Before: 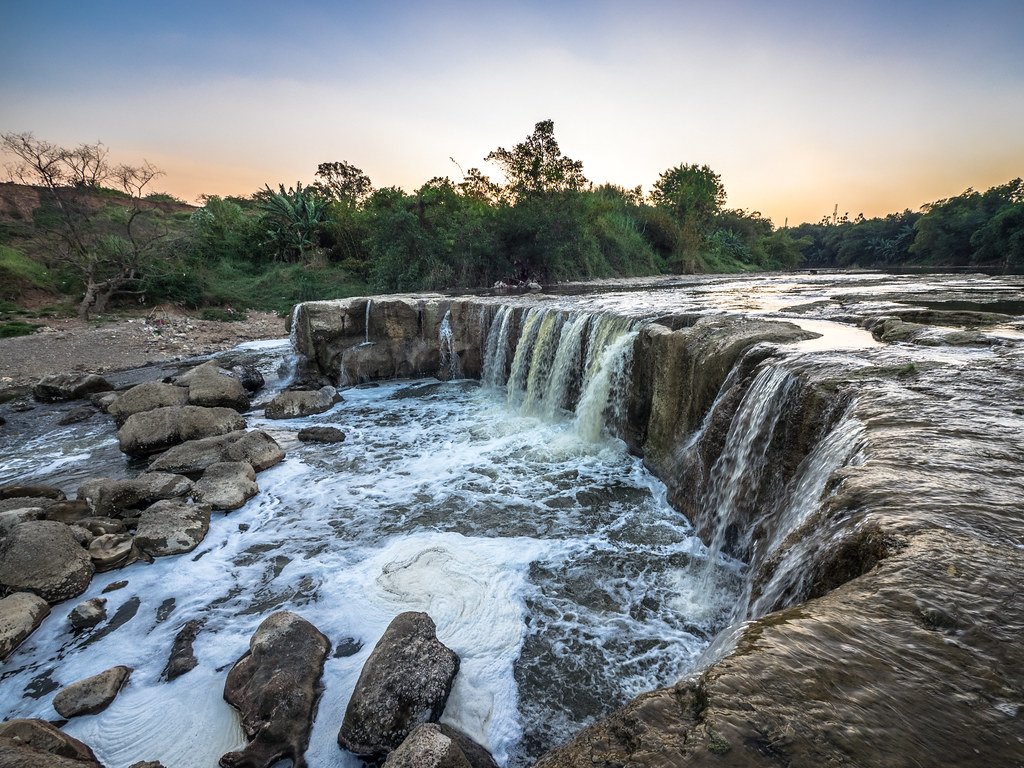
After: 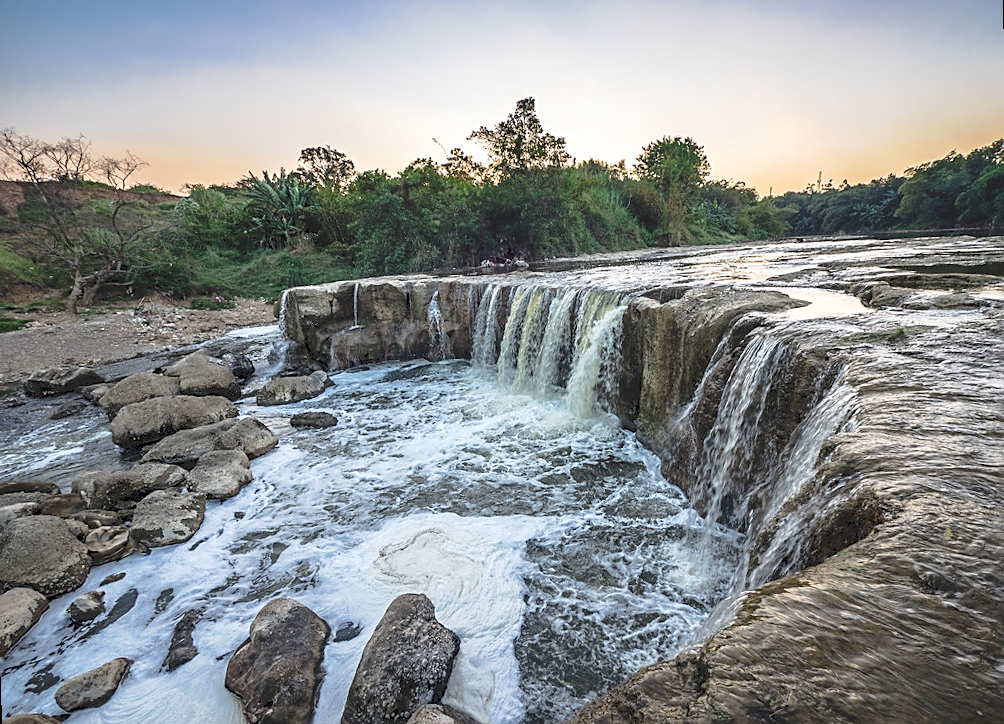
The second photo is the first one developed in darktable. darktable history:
sharpen: on, module defaults
tone curve: curves: ch0 [(0, 0) (0.003, 0.128) (0.011, 0.133) (0.025, 0.133) (0.044, 0.141) (0.069, 0.152) (0.1, 0.169) (0.136, 0.201) (0.177, 0.239) (0.224, 0.294) (0.277, 0.358) (0.335, 0.428) (0.399, 0.488) (0.468, 0.55) (0.543, 0.611) (0.623, 0.678) (0.709, 0.755) (0.801, 0.843) (0.898, 0.91) (1, 1)], preserve colors none
rotate and perspective: rotation -2°, crop left 0.022, crop right 0.978, crop top 0.049, crop bottom 0.951
